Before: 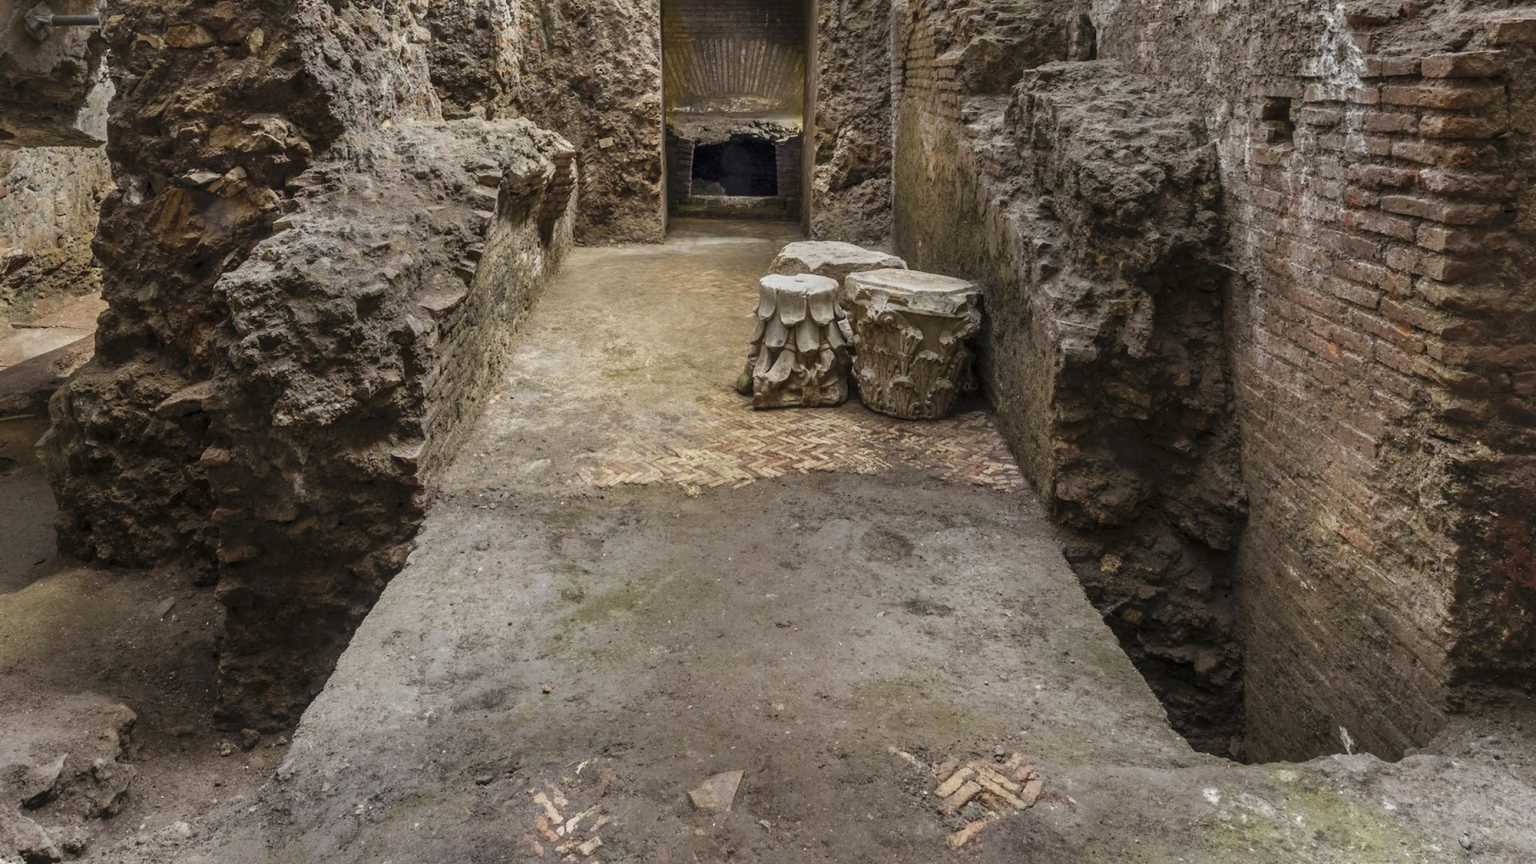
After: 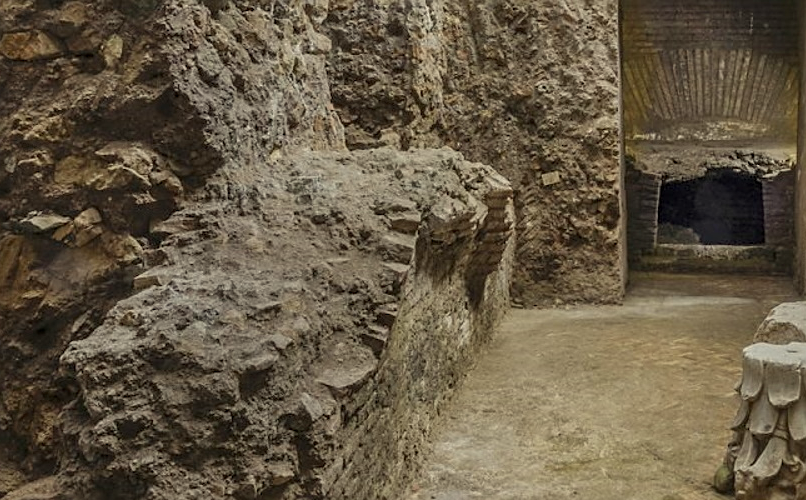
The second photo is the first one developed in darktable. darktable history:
rgb curve: curves: ch2 [(0, 0) (0.567, 0.512) (1, 1)], mode RGB, independent channels
tone equalizer: -8 EV 0.25 EV, -7 EV 0.417 EV, -6 EV 0.417 EV, -5 EV 0.25 EV, -3 EV -0.25 EV, -2 EV -0.417 EV, -1 EV -0.417 EV, +0 EV -0.25 EV, edges refinement/feathering 500, mask exposure compensation -1.57 EV, preserve details guided filter
sharpen: on, module defaults
crop and rotate: left 10.817%, top 0.062%, right 47.194%, bottom 53.626%
